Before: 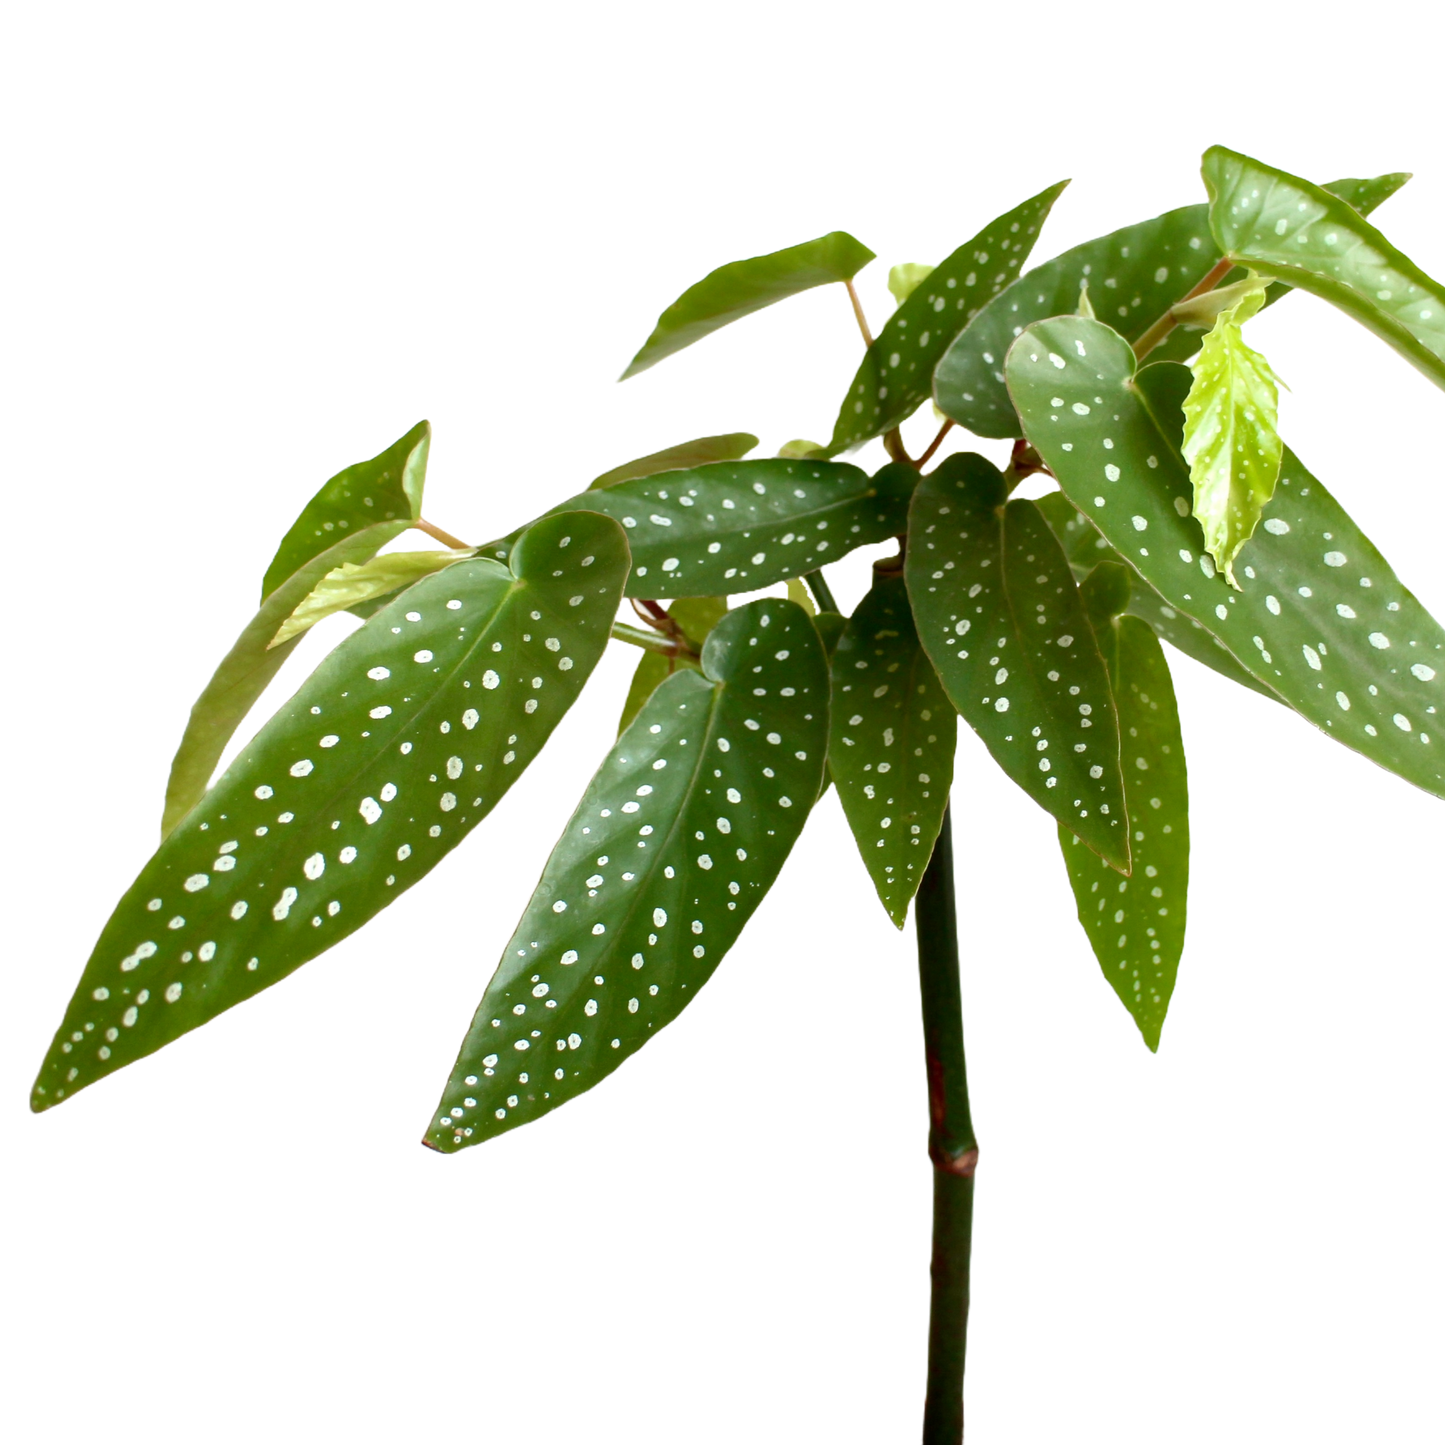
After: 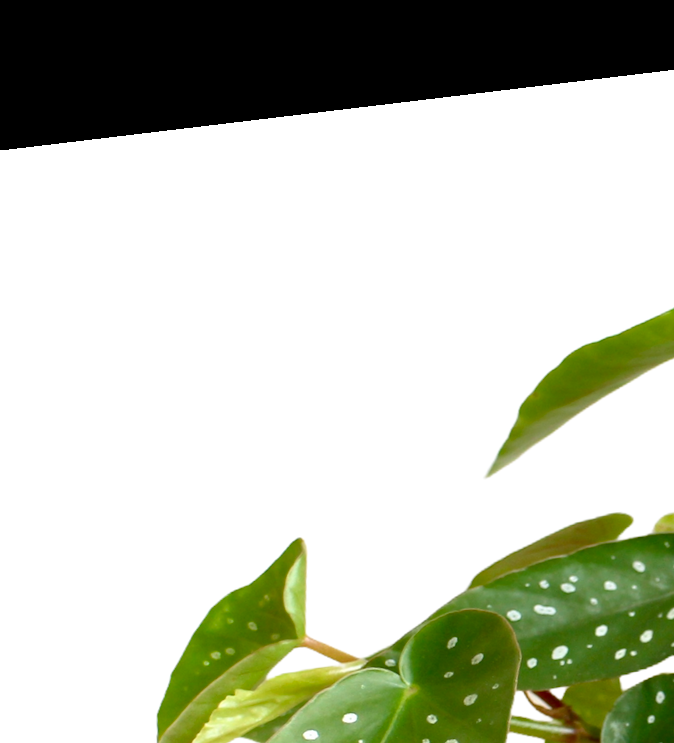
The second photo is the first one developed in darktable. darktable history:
contrast brightness saturation: contrast 0.04, saturation 0.16
crop and rotate: left 10.817%, top 0.062%, right 47.194%, bottom 53.626%
rotate and perspective: rotation -6.83°, automatic cropping off
